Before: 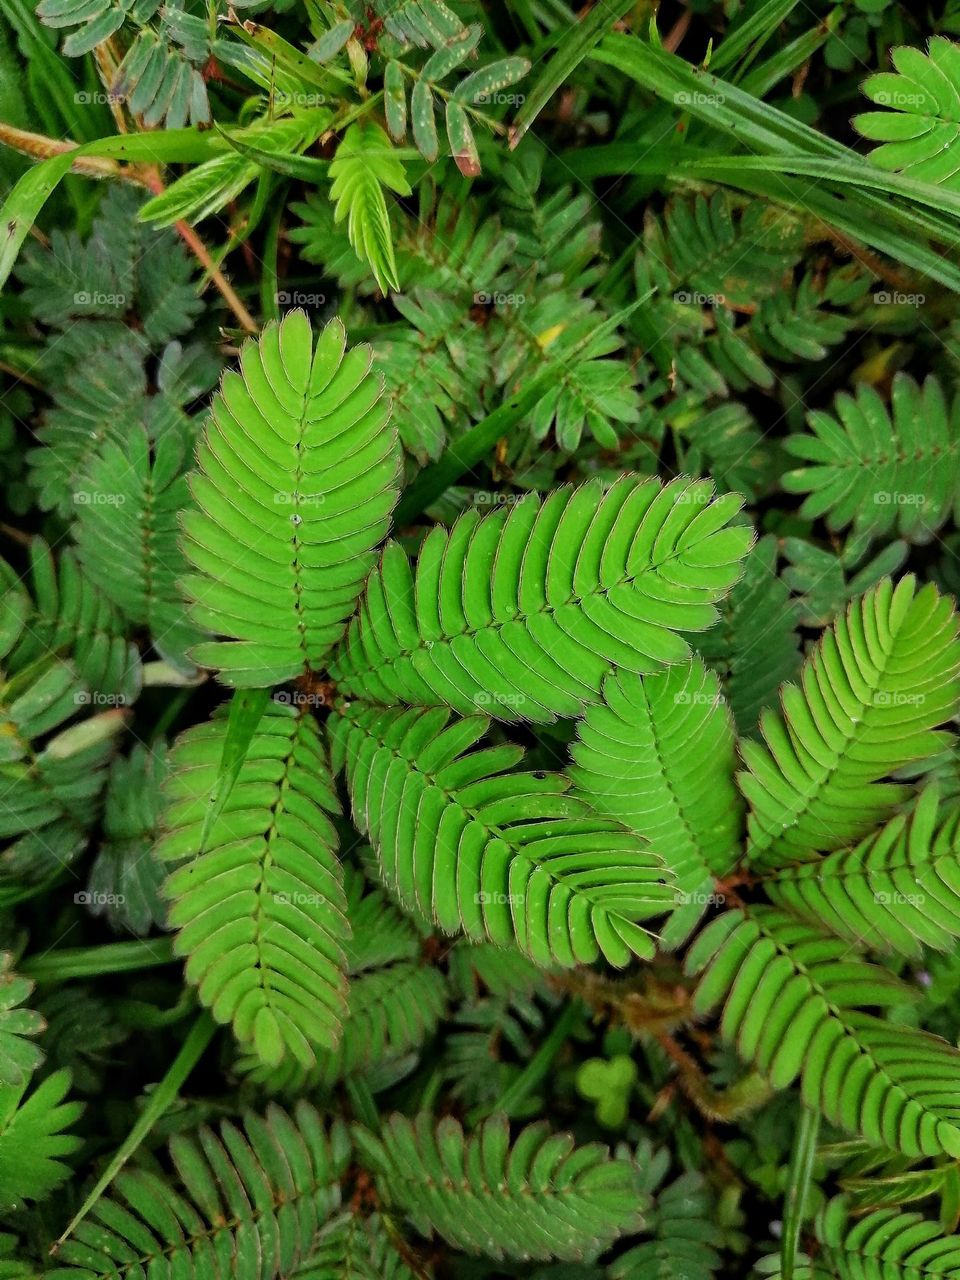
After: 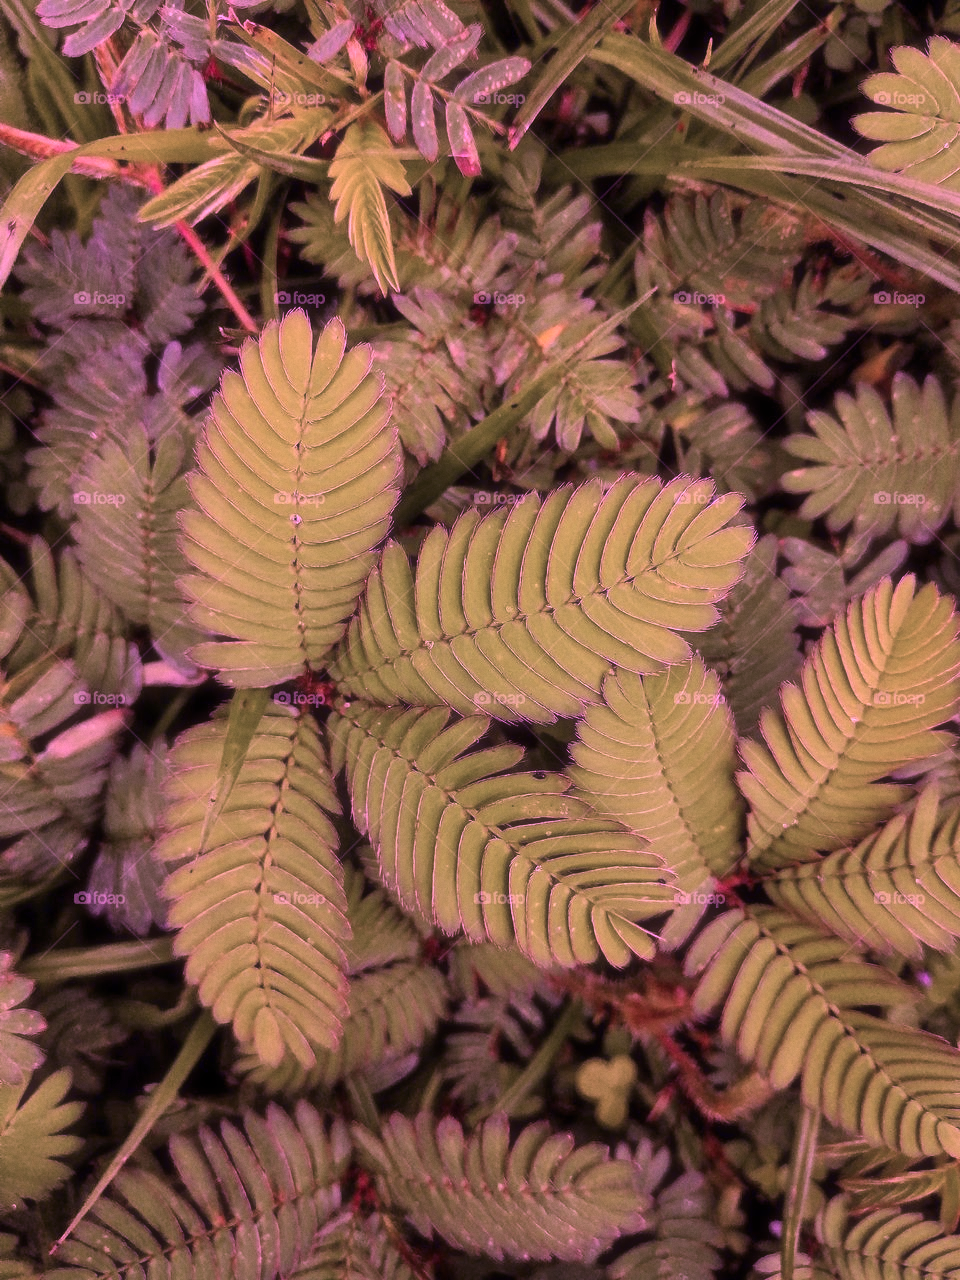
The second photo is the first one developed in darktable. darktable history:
haze removal: strength -0.1, adaptive false
color calibration: illuminant custom, x 0.261, y 0.521, temperature 7054.11 K
grain: coarseness 0.09 ISO, strength 10%
